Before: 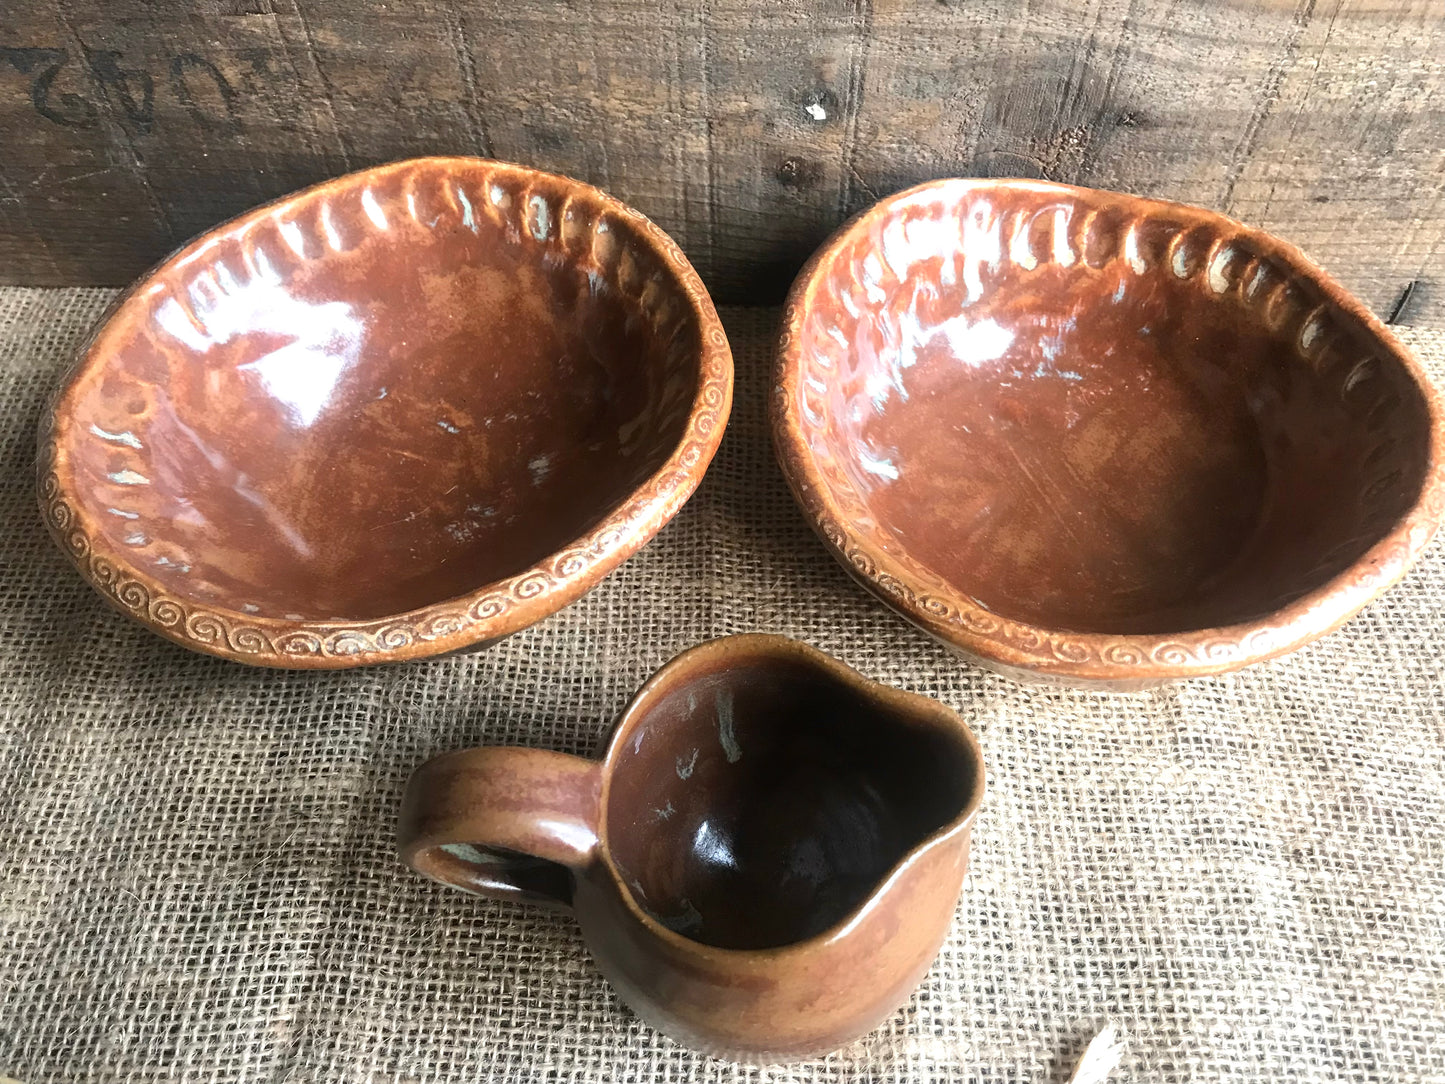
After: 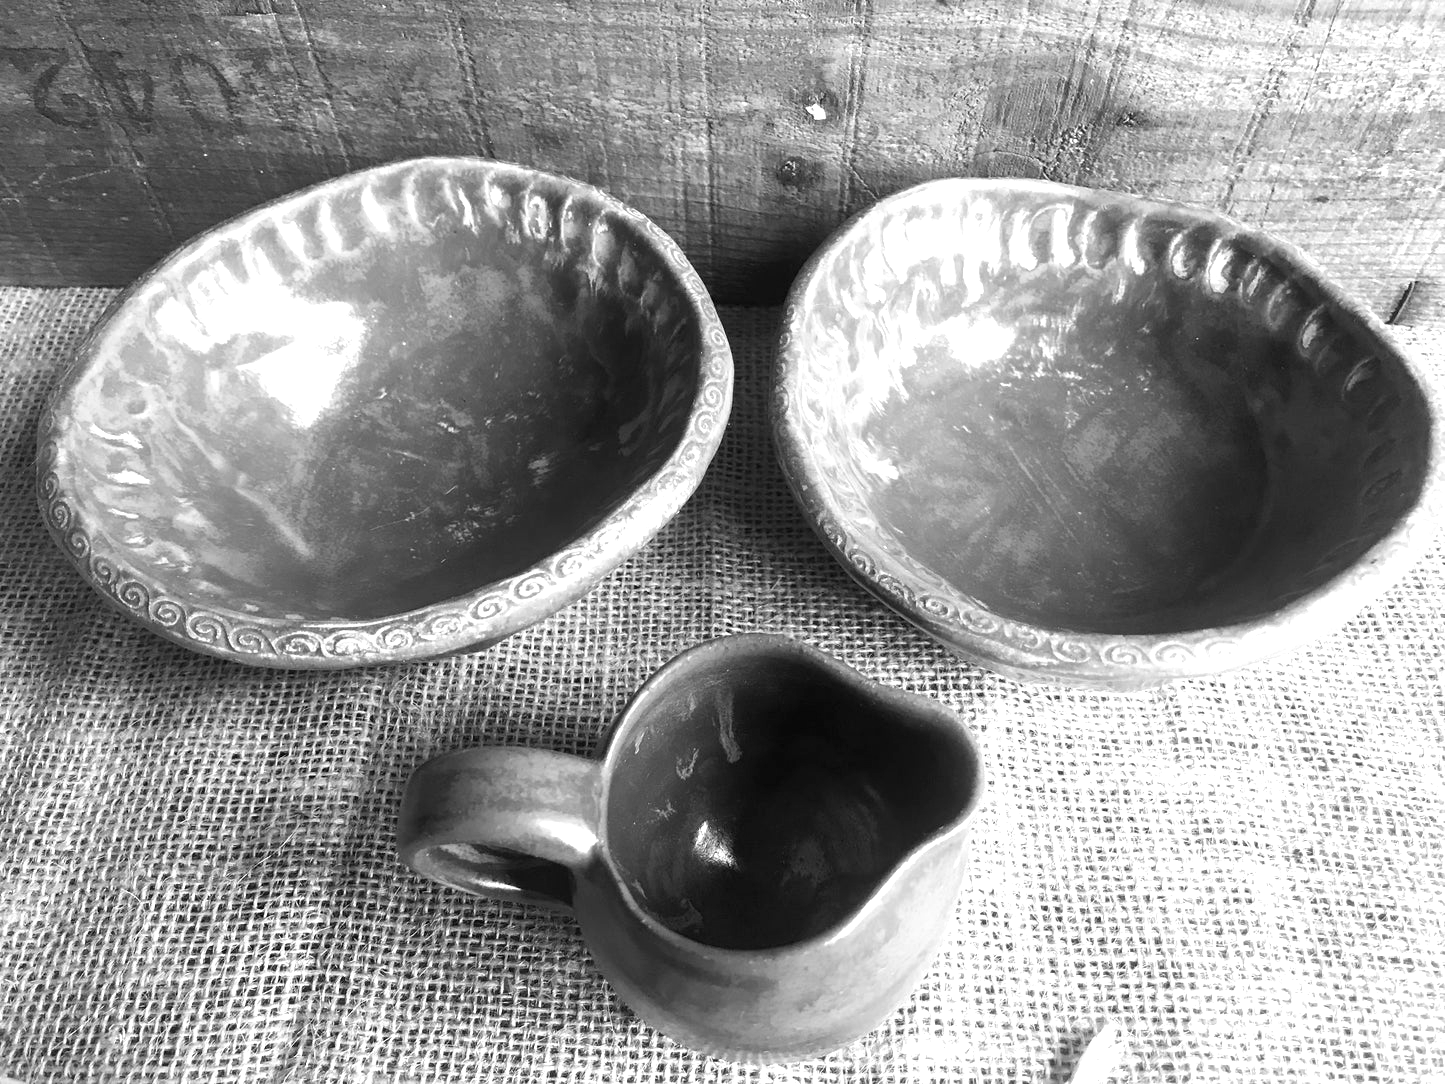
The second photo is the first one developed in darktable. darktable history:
monochrome: size 3.1
exposure: black level correction 0.001, exposure 0.5 EV, compensate exposure bias true, compensate highlight preservation false
